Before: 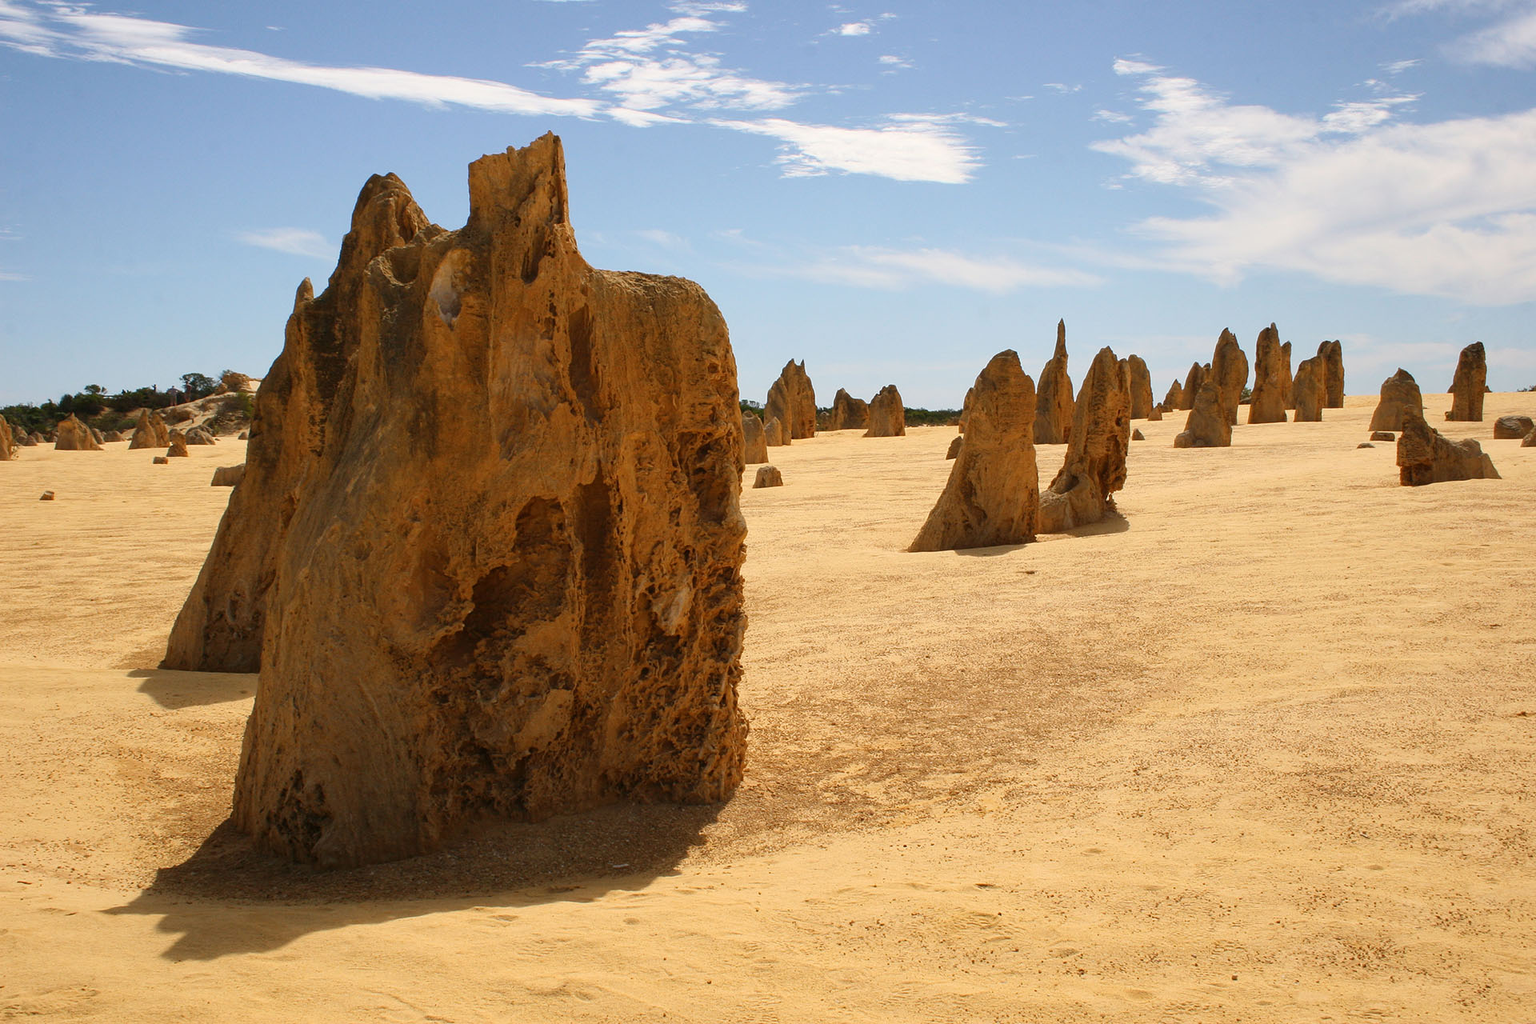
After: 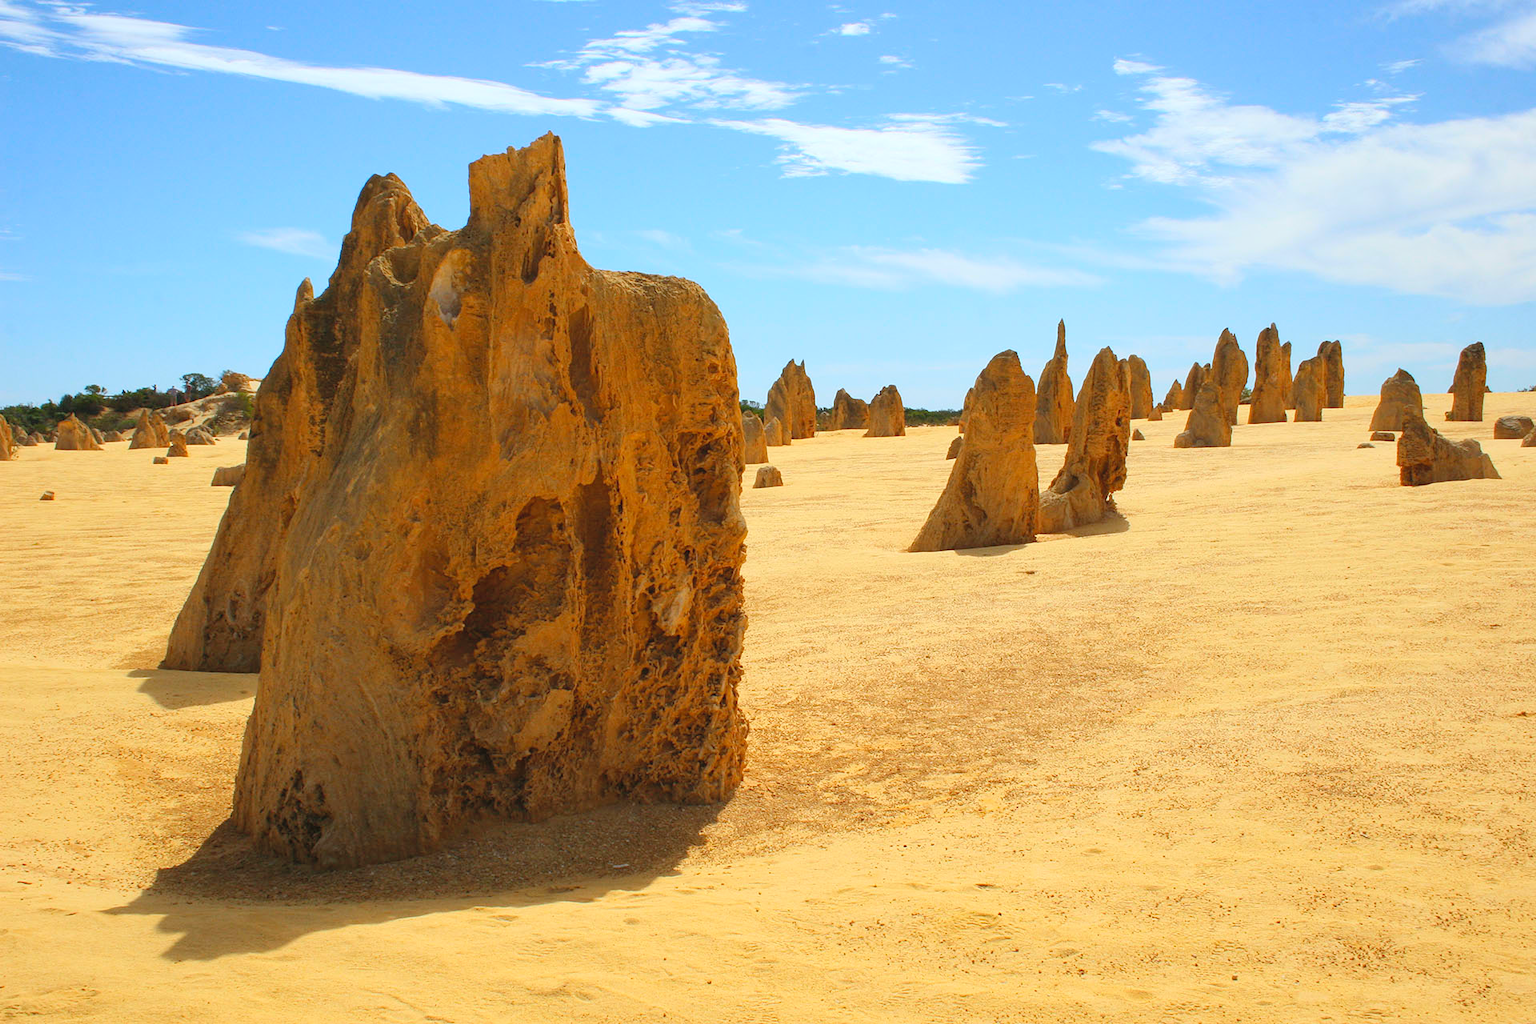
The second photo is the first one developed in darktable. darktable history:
contrast brightness saturation: contrast 0.07, brightness 0.18, saturation 0.4
color calibration: illuminant Planckian (black body), adaptation linear Bradford (ICC v4), x 0.364, y 0.367, temperature 4417.56 K, saturation algorithm version 1 (2020)
